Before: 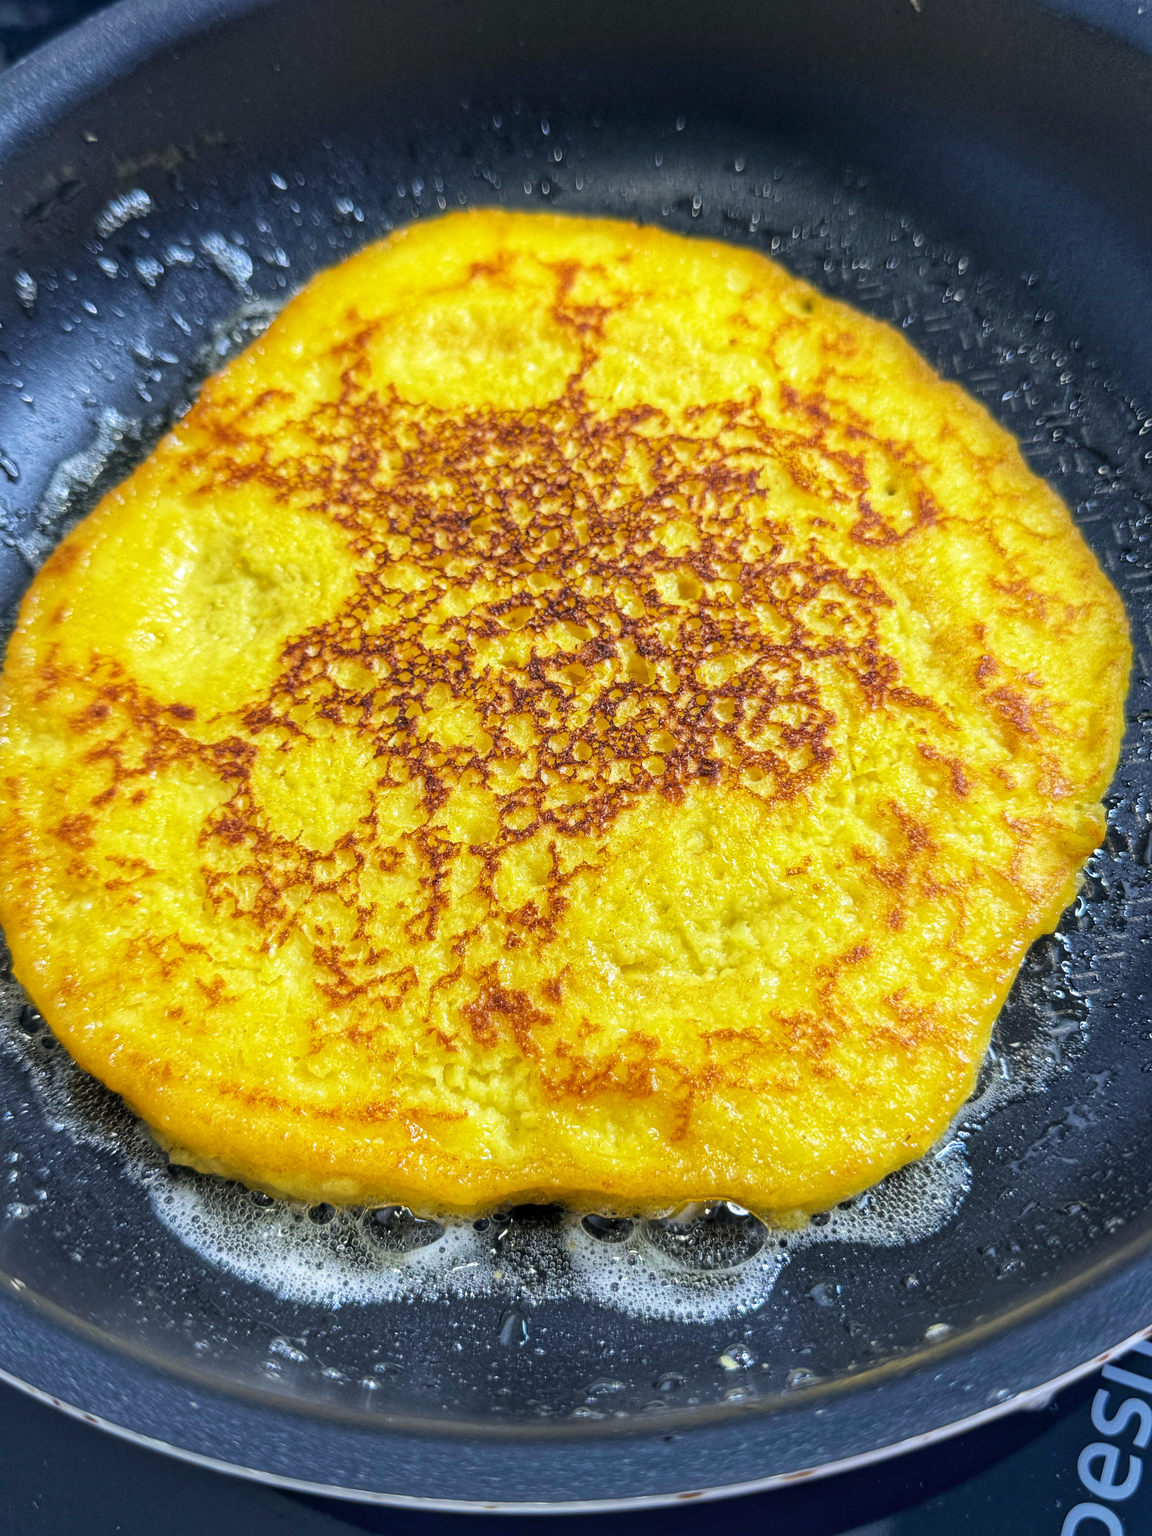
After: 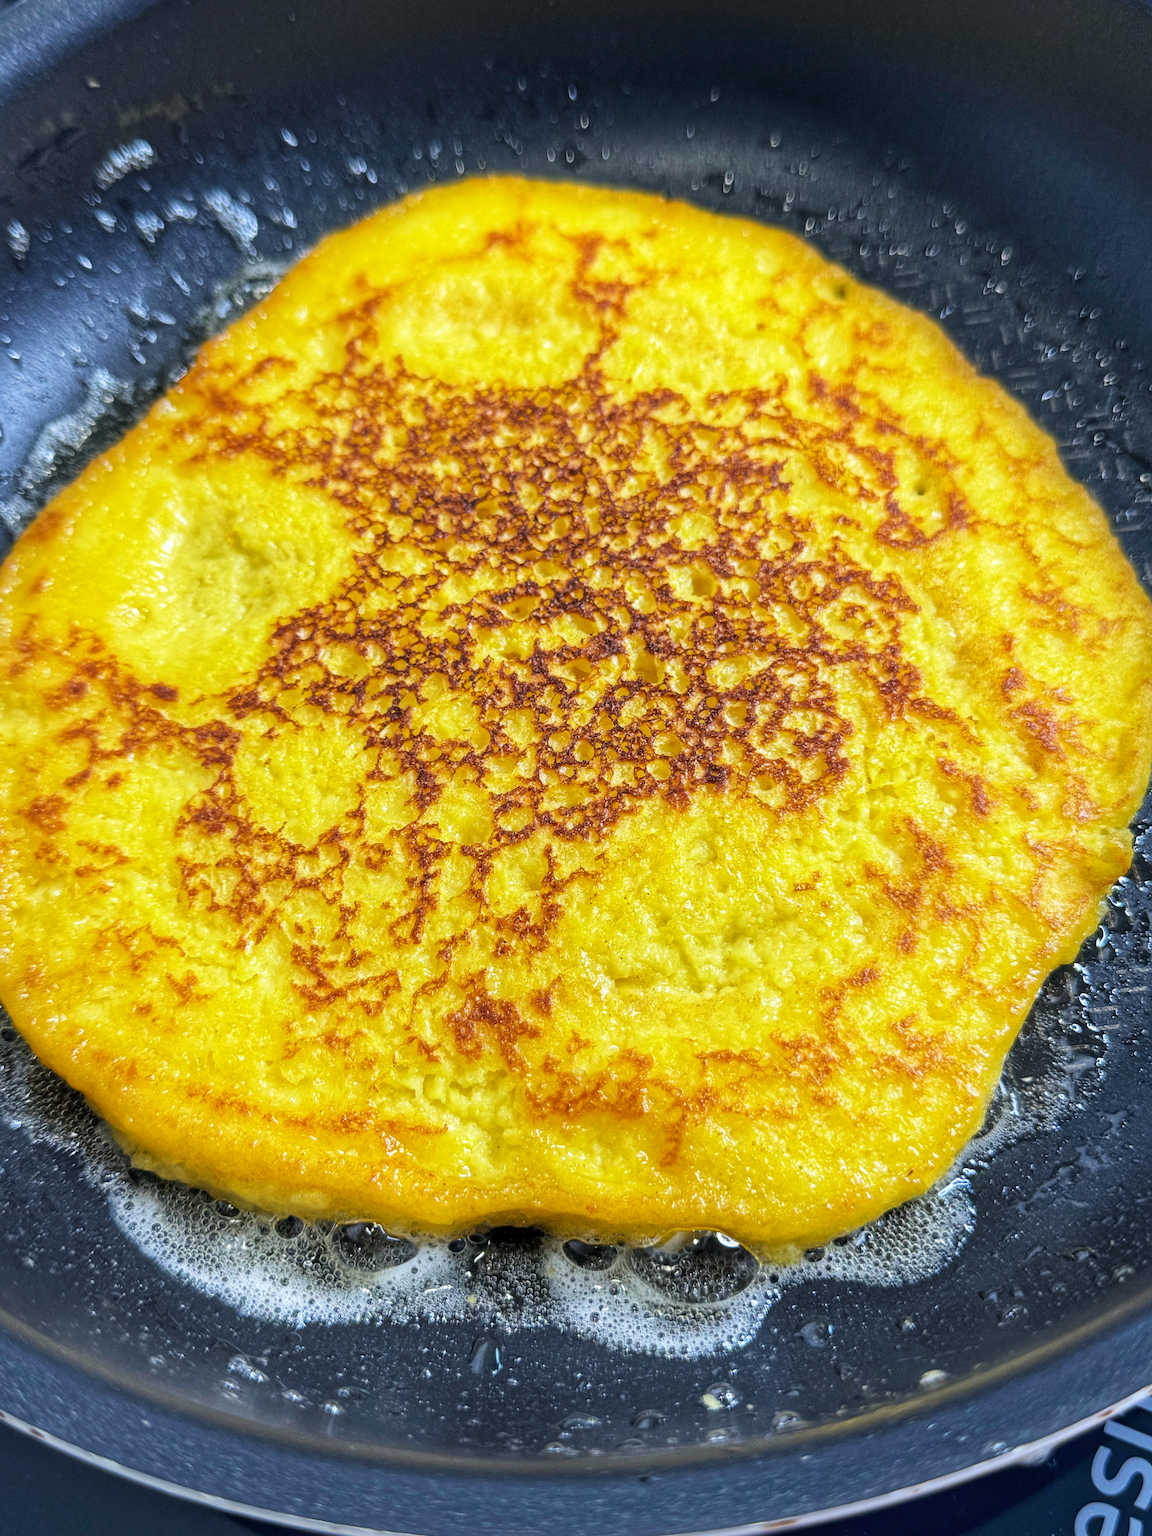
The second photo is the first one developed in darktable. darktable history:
crop and rotate: angle -2.38°
white balance: red 1, blue 1
